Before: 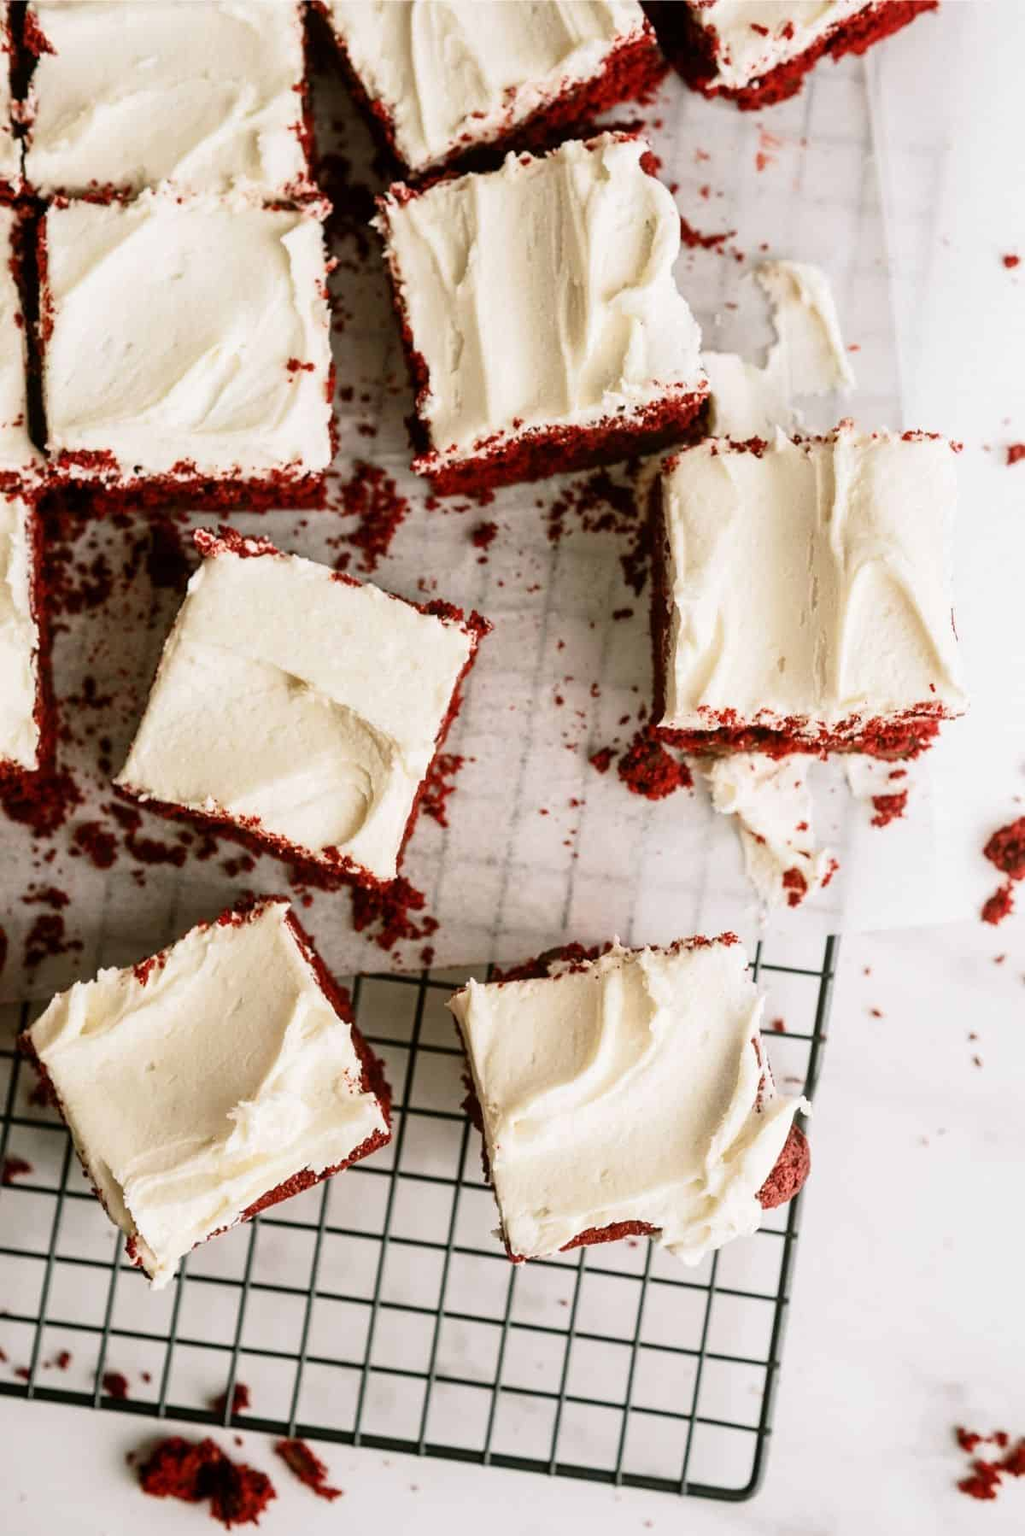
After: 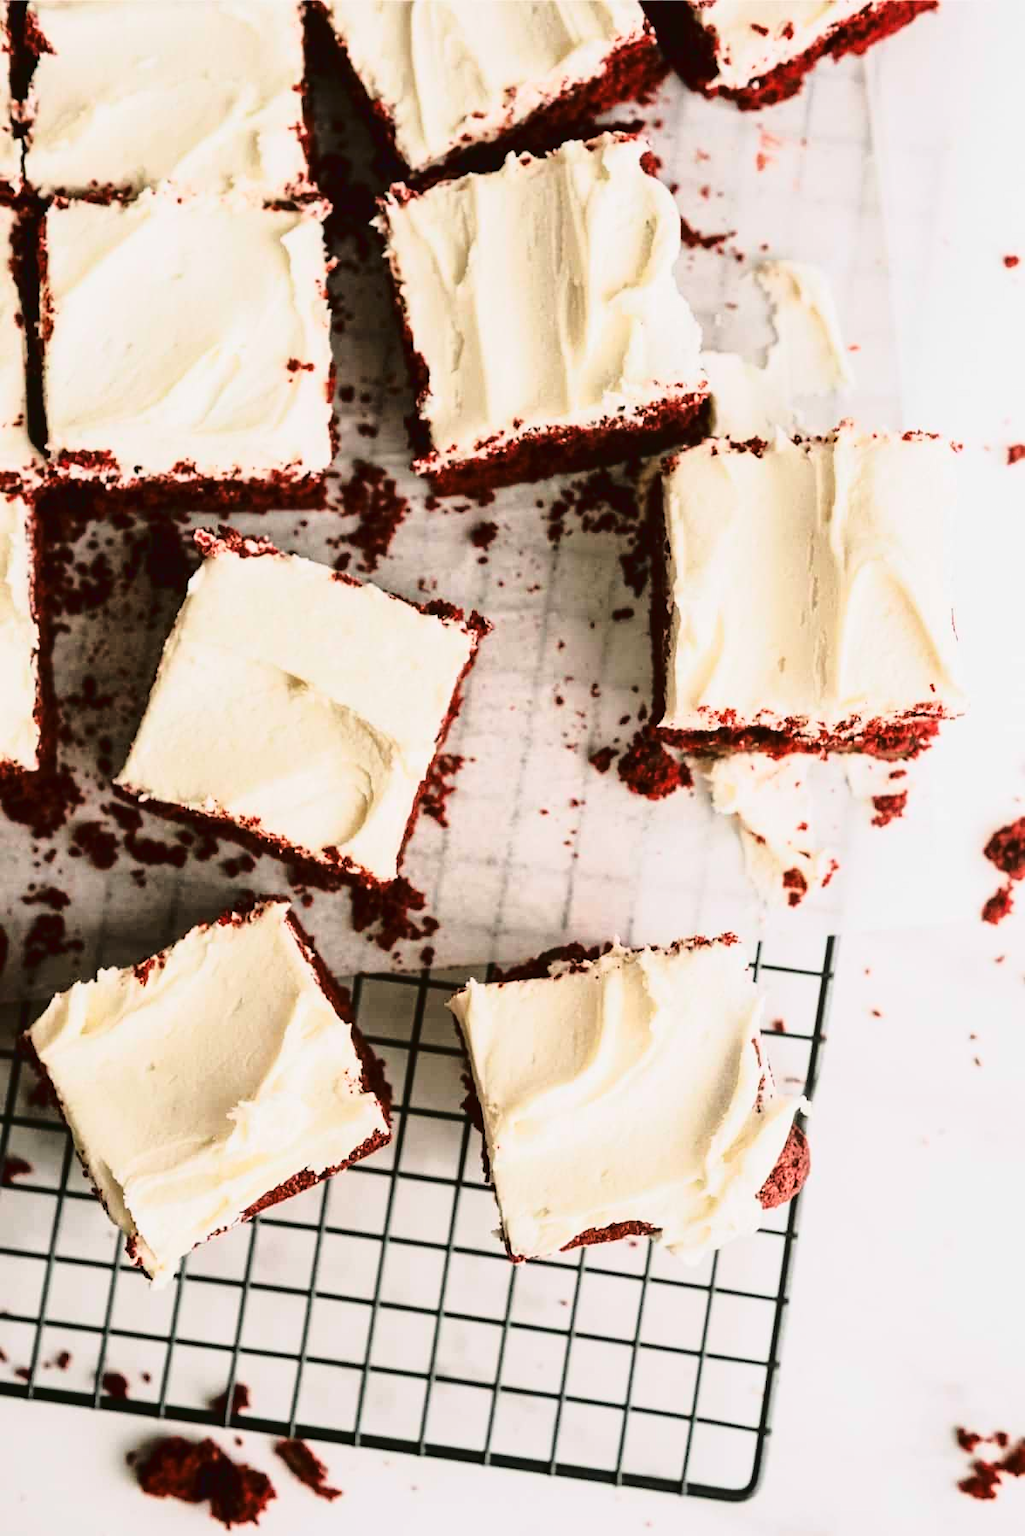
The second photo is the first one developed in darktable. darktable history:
tone curve: curves: ch0 [(0, 0.032) (0.078, 0.052) (0.236, 0.168) (0.43, 0.472) (0.508, 0.566) (0.66, 0.754) (0.79, 0.883) (0.994, 0.974)]; ch1 [(0, 0) (0.161, 0.092) (0.35, 0.33) (0.379, 0.401) (0.456, 0.456) (0.508, 0.501) (0.547, 0.531) (0.573, 0.563) (0.625, 0.602) (0.718, 0.734) (1, 1)]; ch2 [(0, 0) (0.369, 0.427) (0.44, 0.434) (0.502, 0.501) (0.54, 0.537) (0.586, 0.59) (0.621, 0.604) (1, 1)], color space Lab, linked channels, preserve colors none
